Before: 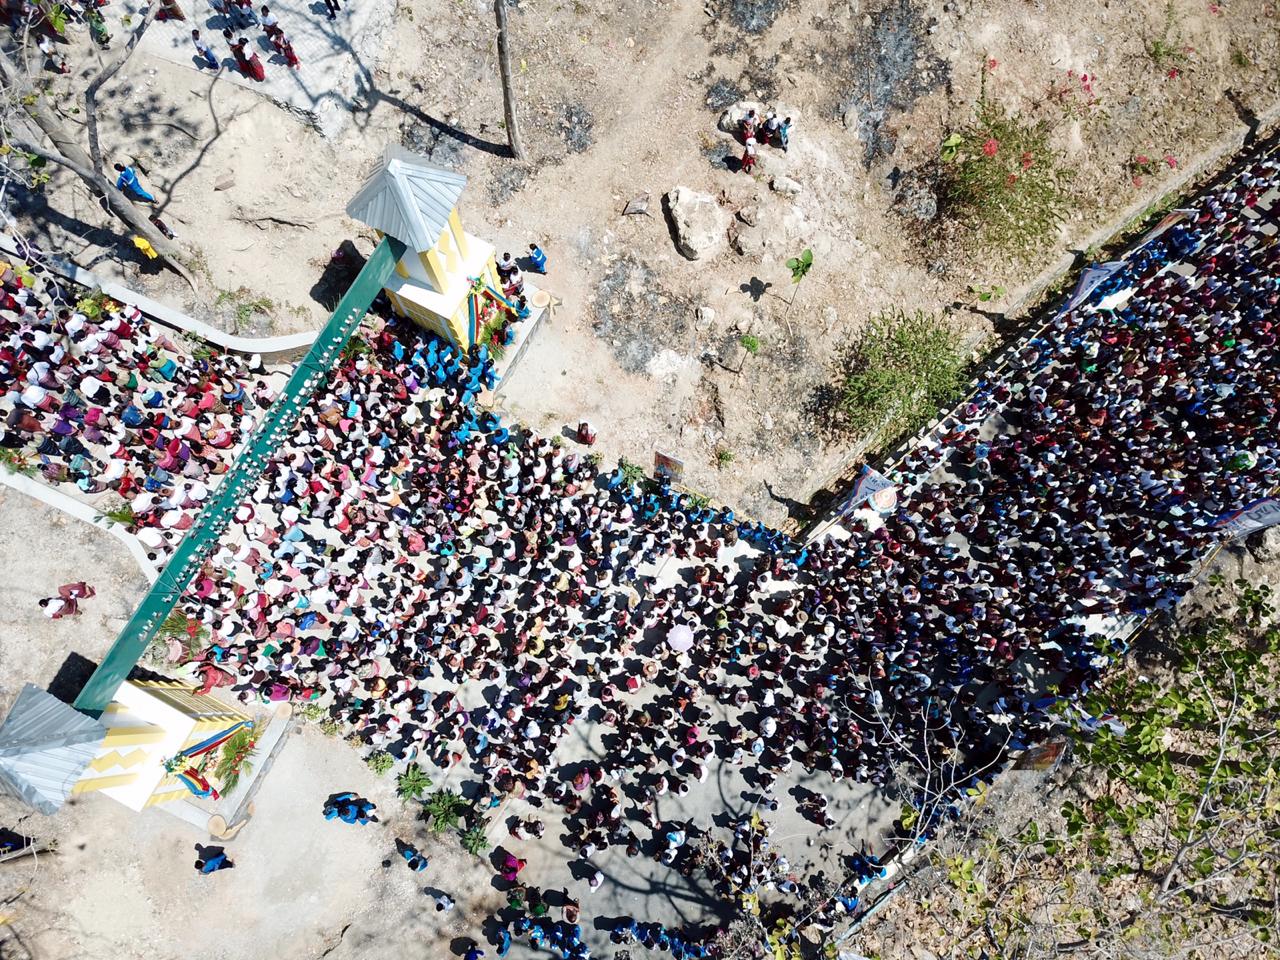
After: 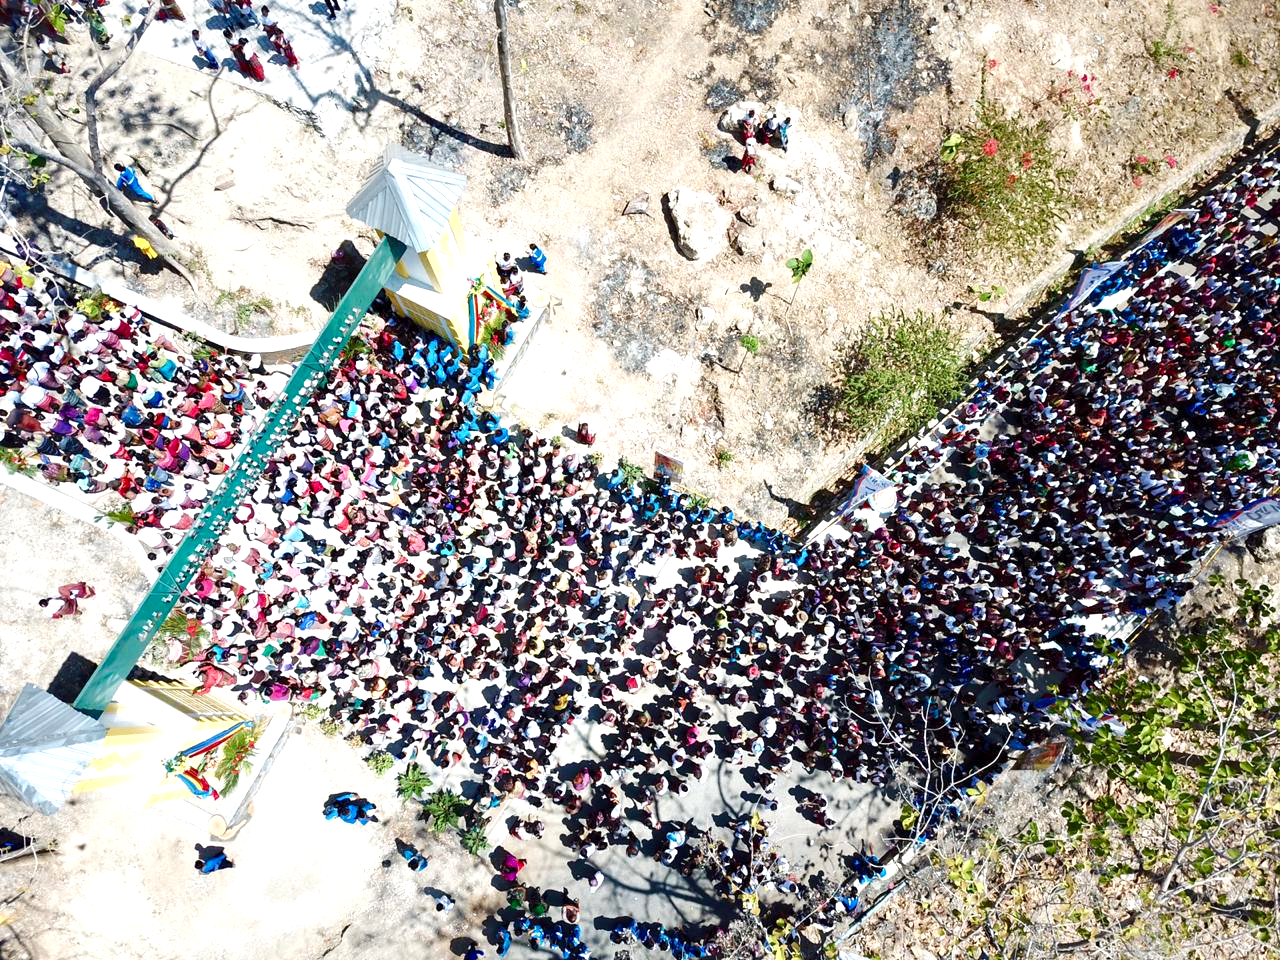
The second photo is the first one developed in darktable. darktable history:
exposure: exposure 0.564 EV, compensate highlight preservation false
color balance rgb: perceptual saturation grading › global saturation 20%, perceptual saturation grading › highlights -25%, perceptual saturation grading › shadows 25%
